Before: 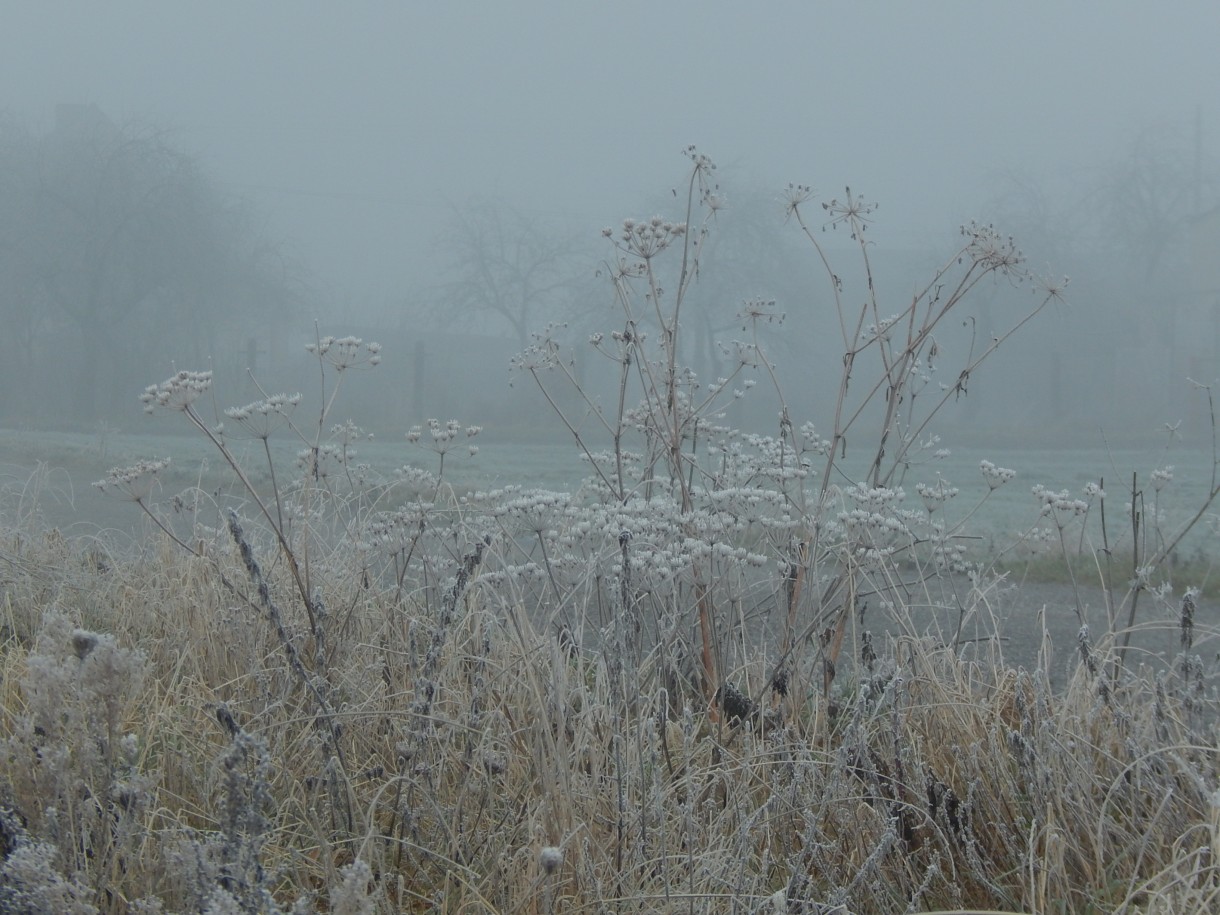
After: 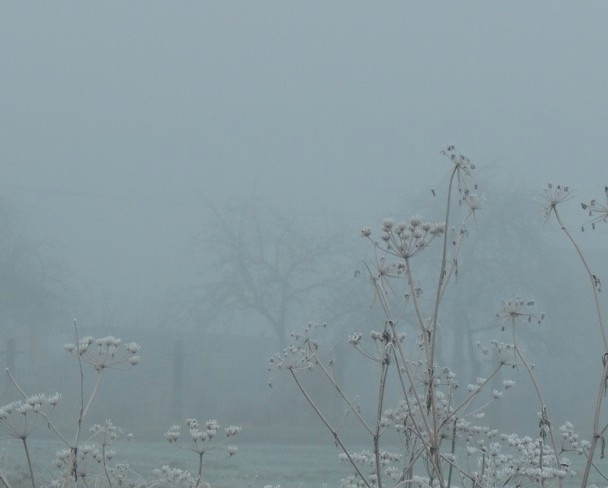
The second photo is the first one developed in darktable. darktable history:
crop: left 19.786%, right 30.371%, bottom 46.581%
exposure: black level correction 0.01, exposure 0.009 EV, compensate highlight preservation false
local contrast: mode bilateral grid, contrast 100, coarseness 100, detail 92%, midtone range 0.2
